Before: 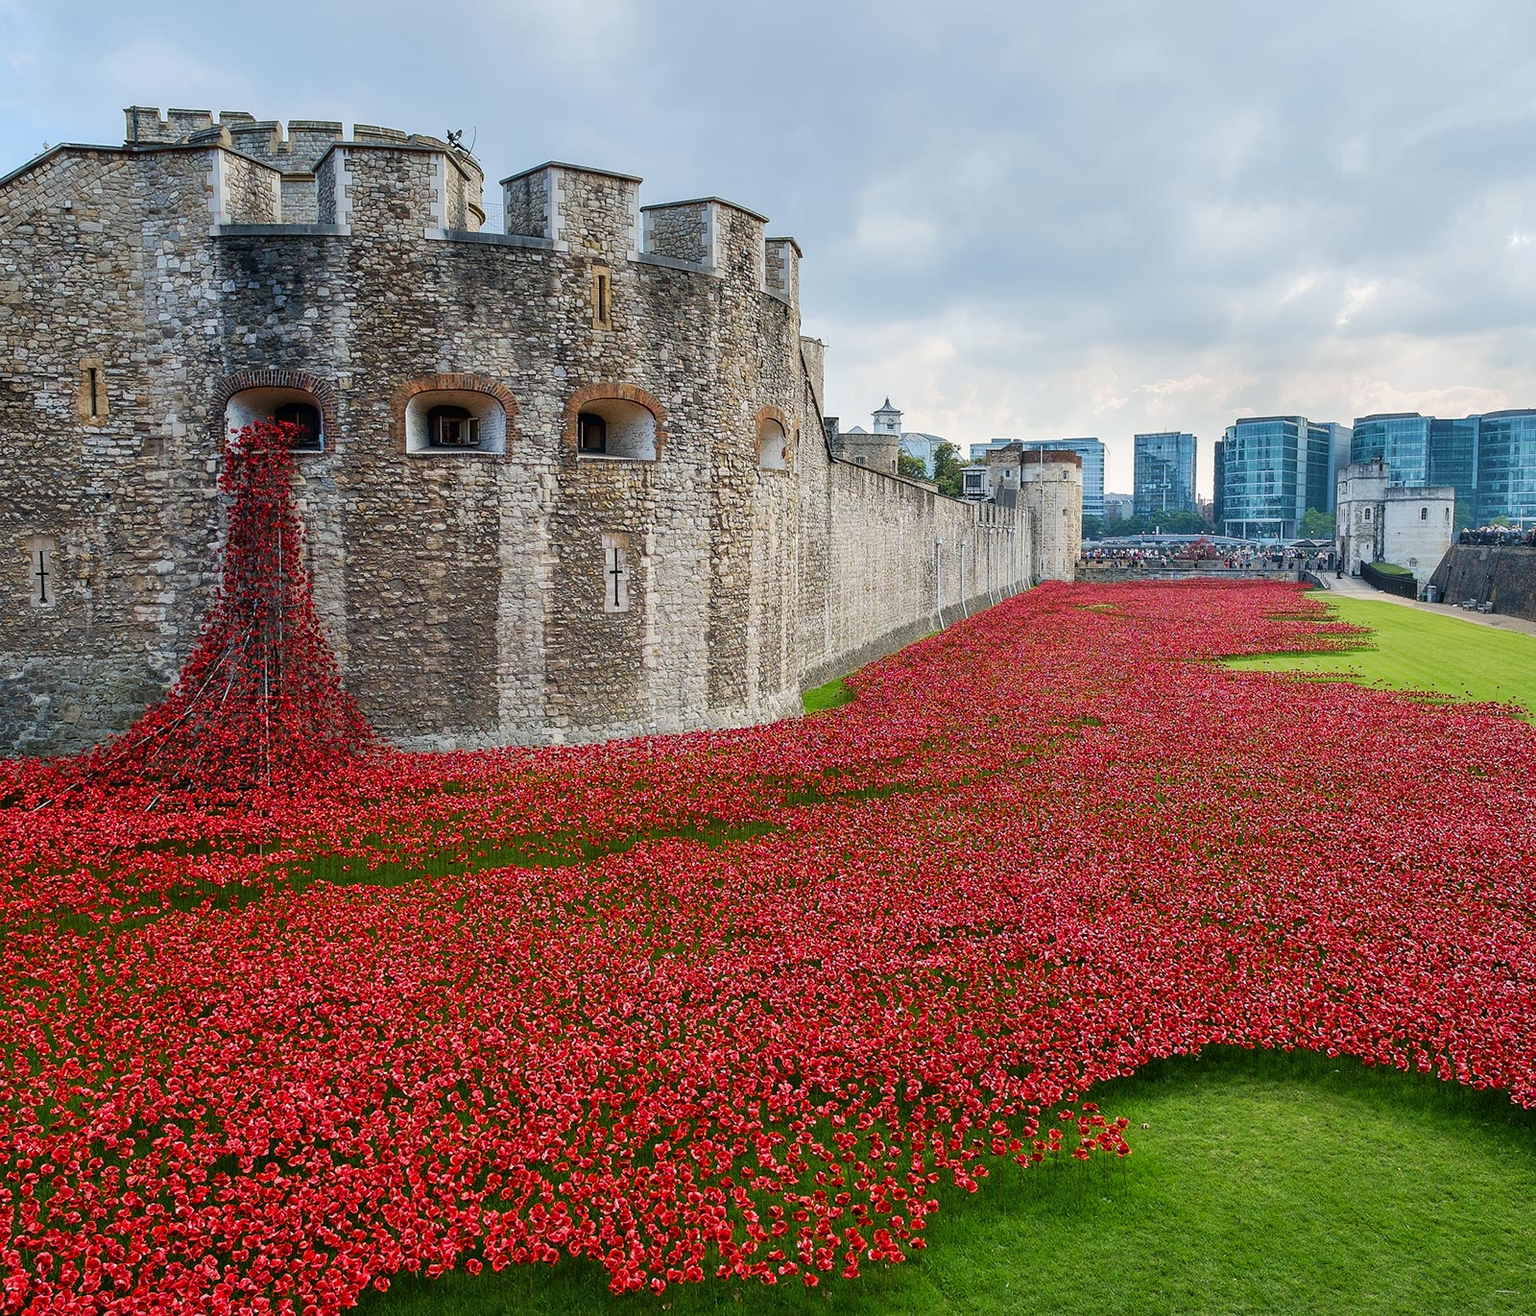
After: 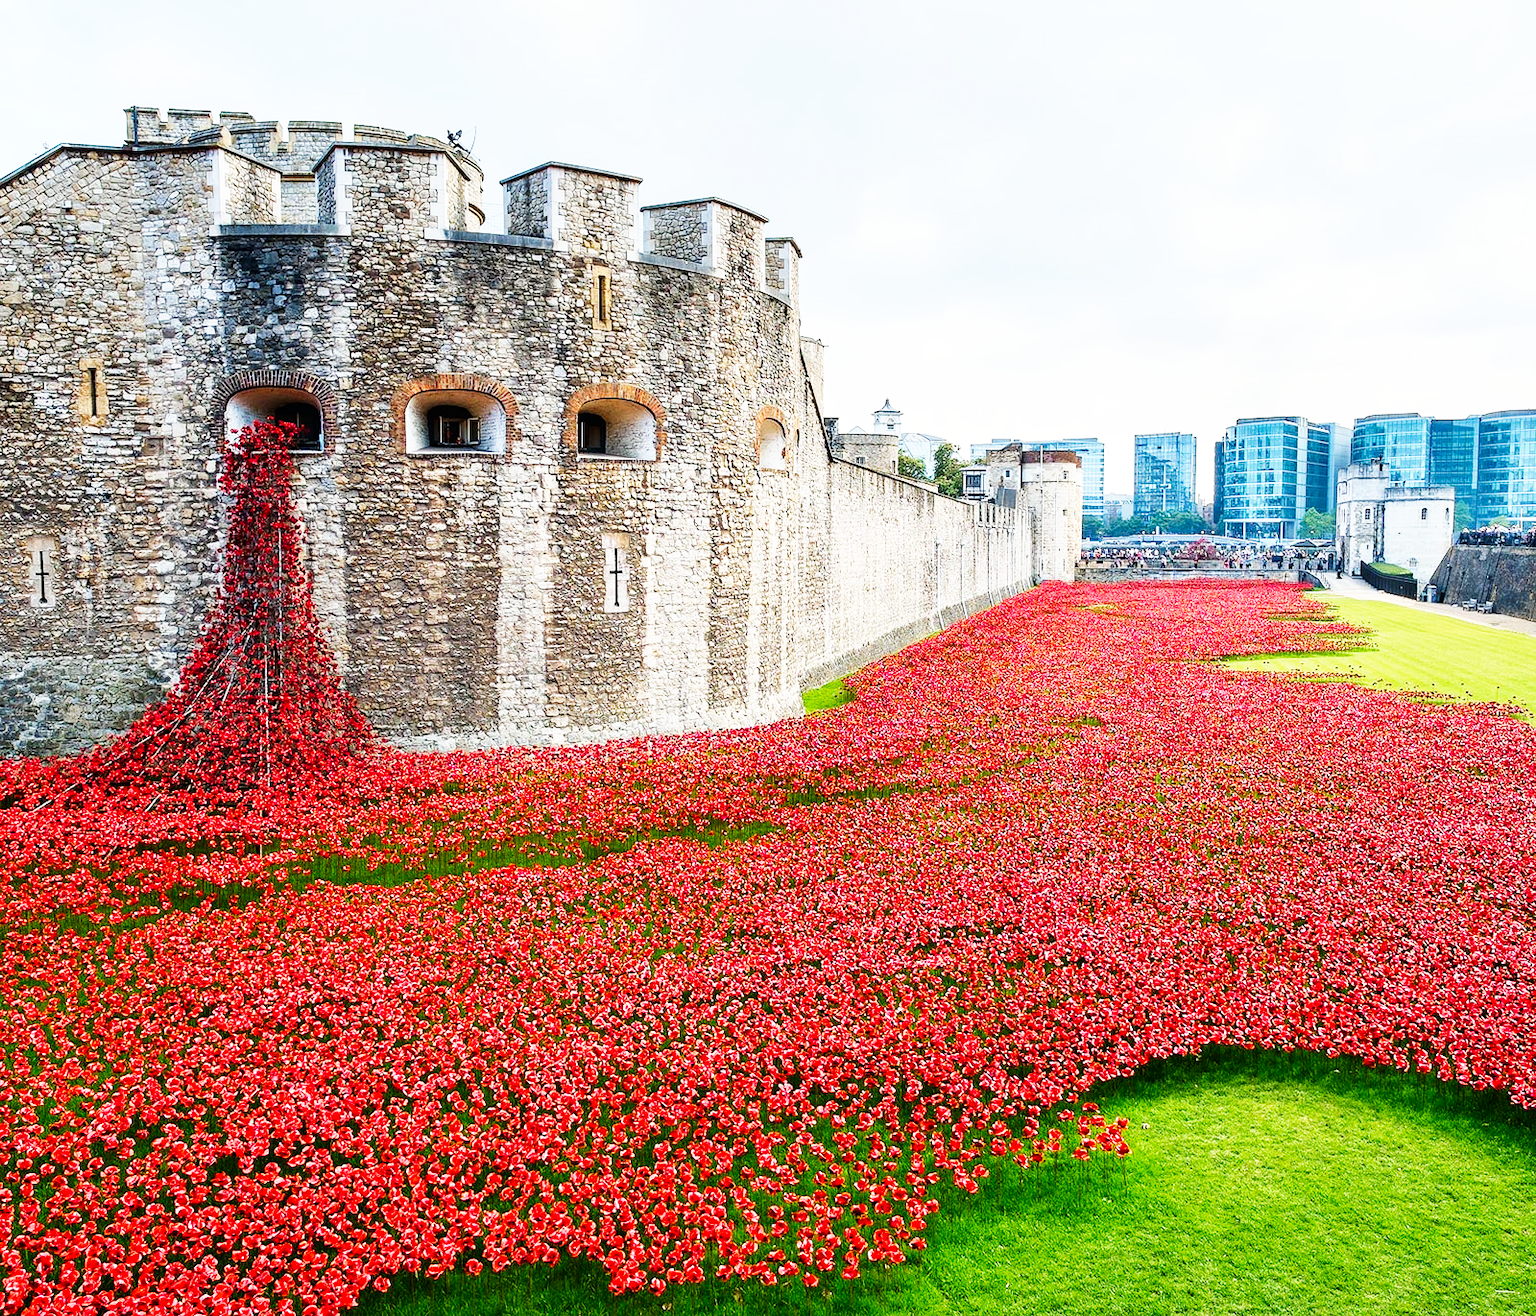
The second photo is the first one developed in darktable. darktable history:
exposure: exposure 0.204 EV, compensate highlight preservation false
base curve: curves: ch0 [(0, 0) (0.007, 0.004) (0.027, 0.03) (0.046, 0.07) (0.207, 0.54) (0.442, 0.872) (0.673, 0.972) (1, 1)], preserve colors none
